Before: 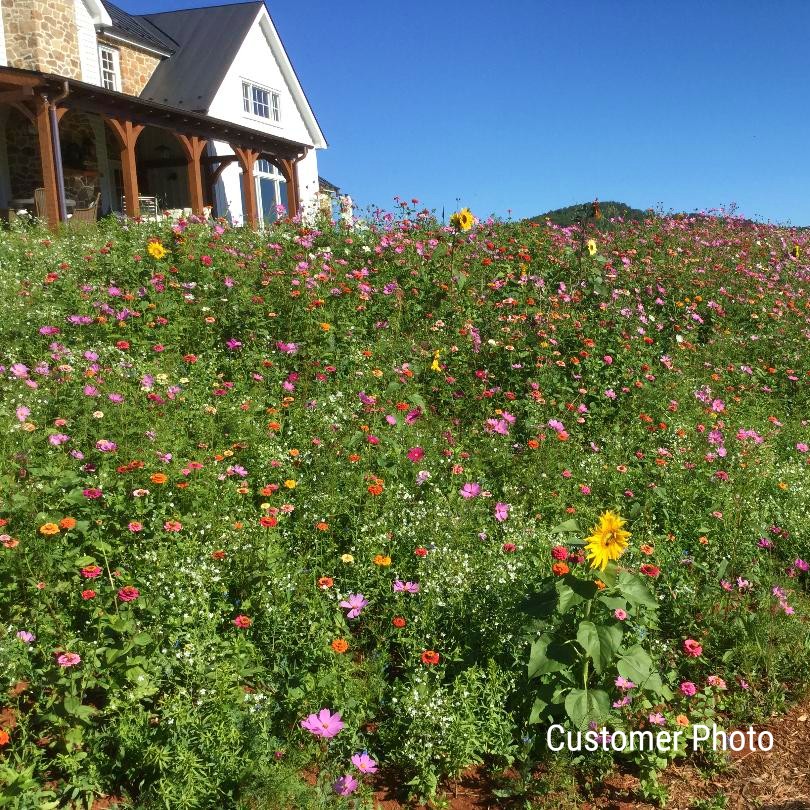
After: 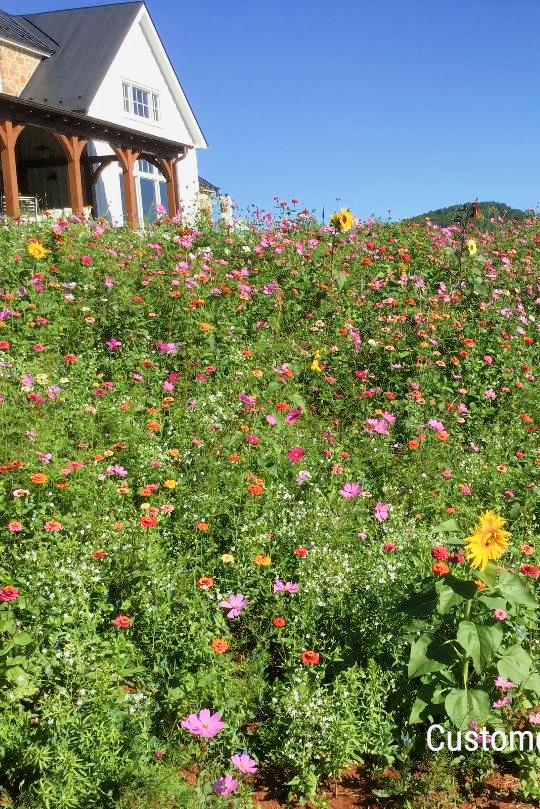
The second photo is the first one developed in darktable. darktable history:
filmic rgb: black relative exposure -7.96 EV, white relative exposure 3.84 EV, hardness 4.32
exposure: black level correction 0, exposure 0.69 EV, compensate highlight preservation false
crop and rotate: left 14.892%, right 18.319%
